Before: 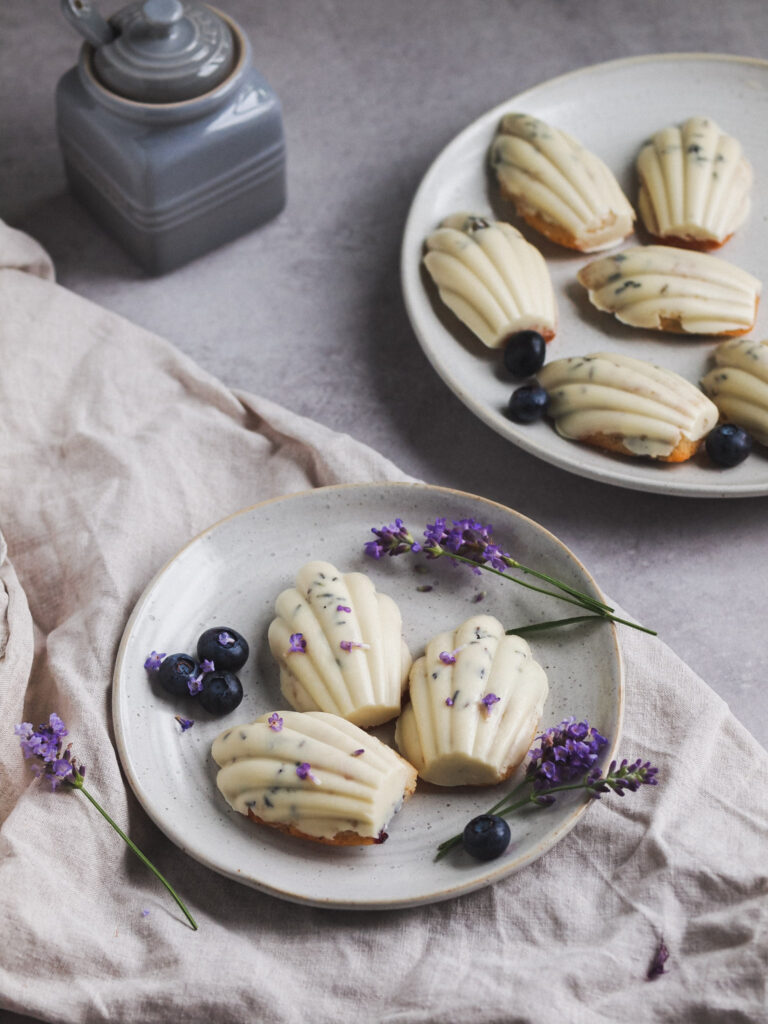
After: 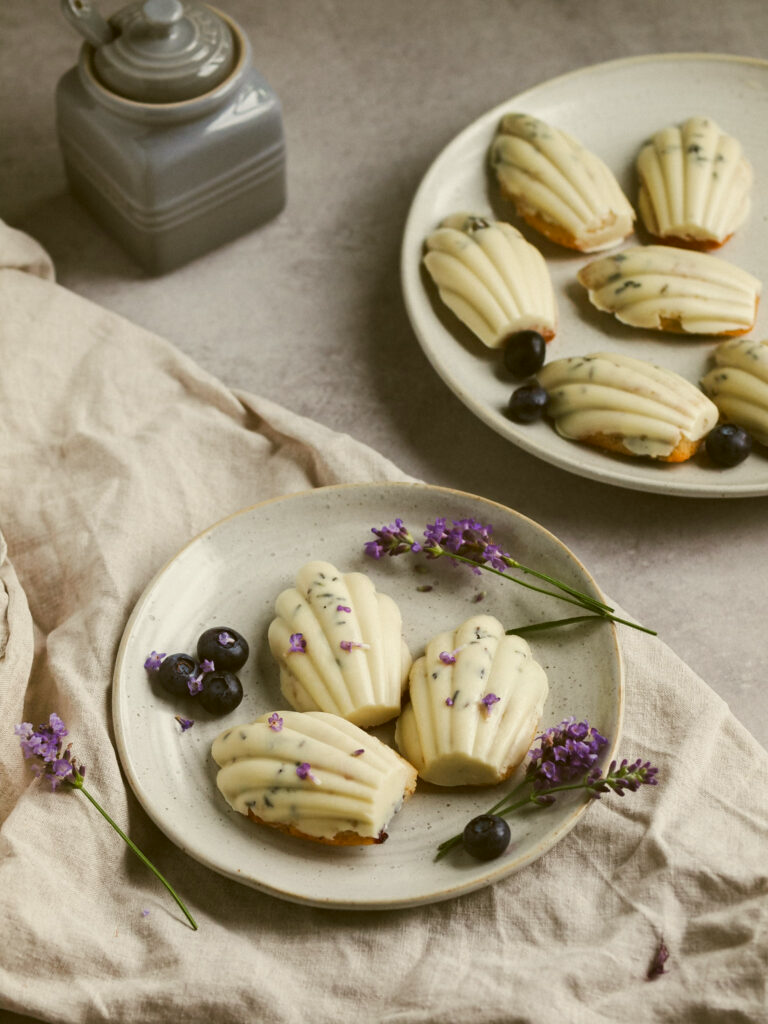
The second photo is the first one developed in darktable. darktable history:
color correction: highlights a* -1.43, highlights b* 10.12, shadows a* 0.395, shadows b* 19.35
exposure: compensate highlight preservation false
